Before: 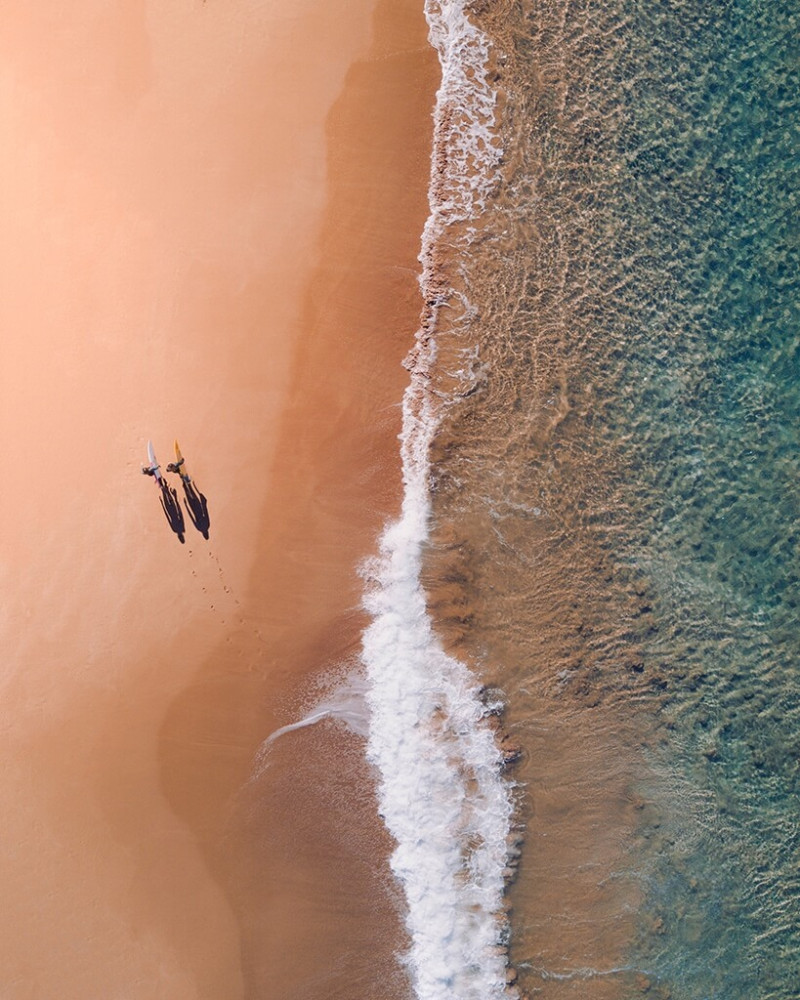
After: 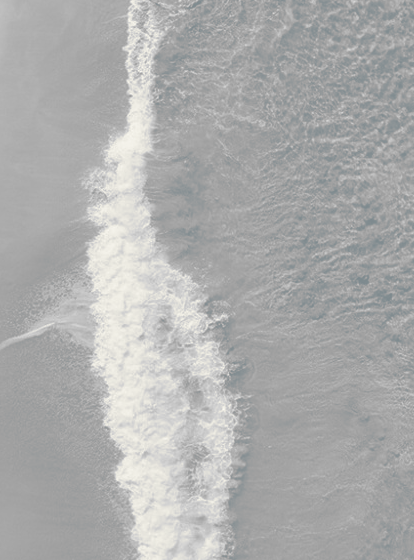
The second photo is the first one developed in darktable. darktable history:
contrast brightness saturation: contrast -0.03, brightness -0.59, saturation -1
local contrast: on, module defaults
bloom: size 85%, threshold 5%, strength 85%
exposure: black level correction 0.001, compensate highlight preservation false
split-toning: shadows › hue 205.2°, shadows › saturation 0.43, highlights › hue 54°, highlights › saturation 0.54
tone equalizer: on, module defaults
crop: left 34.479%, top 38.822%, right 13.718%, bottom 5.172%
